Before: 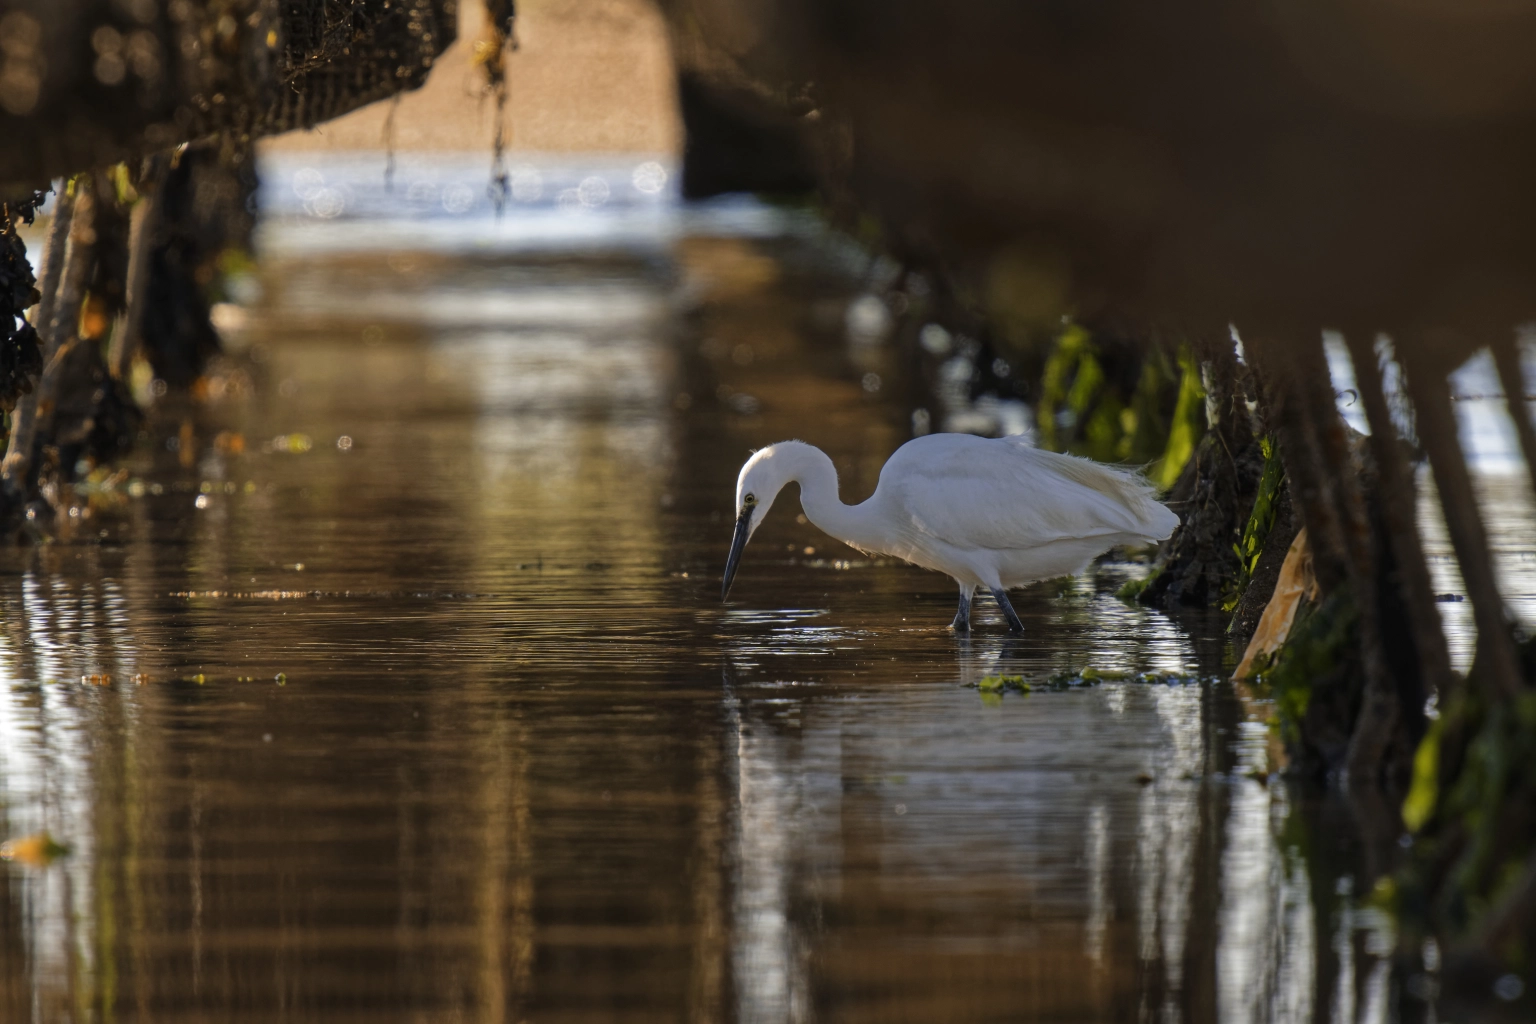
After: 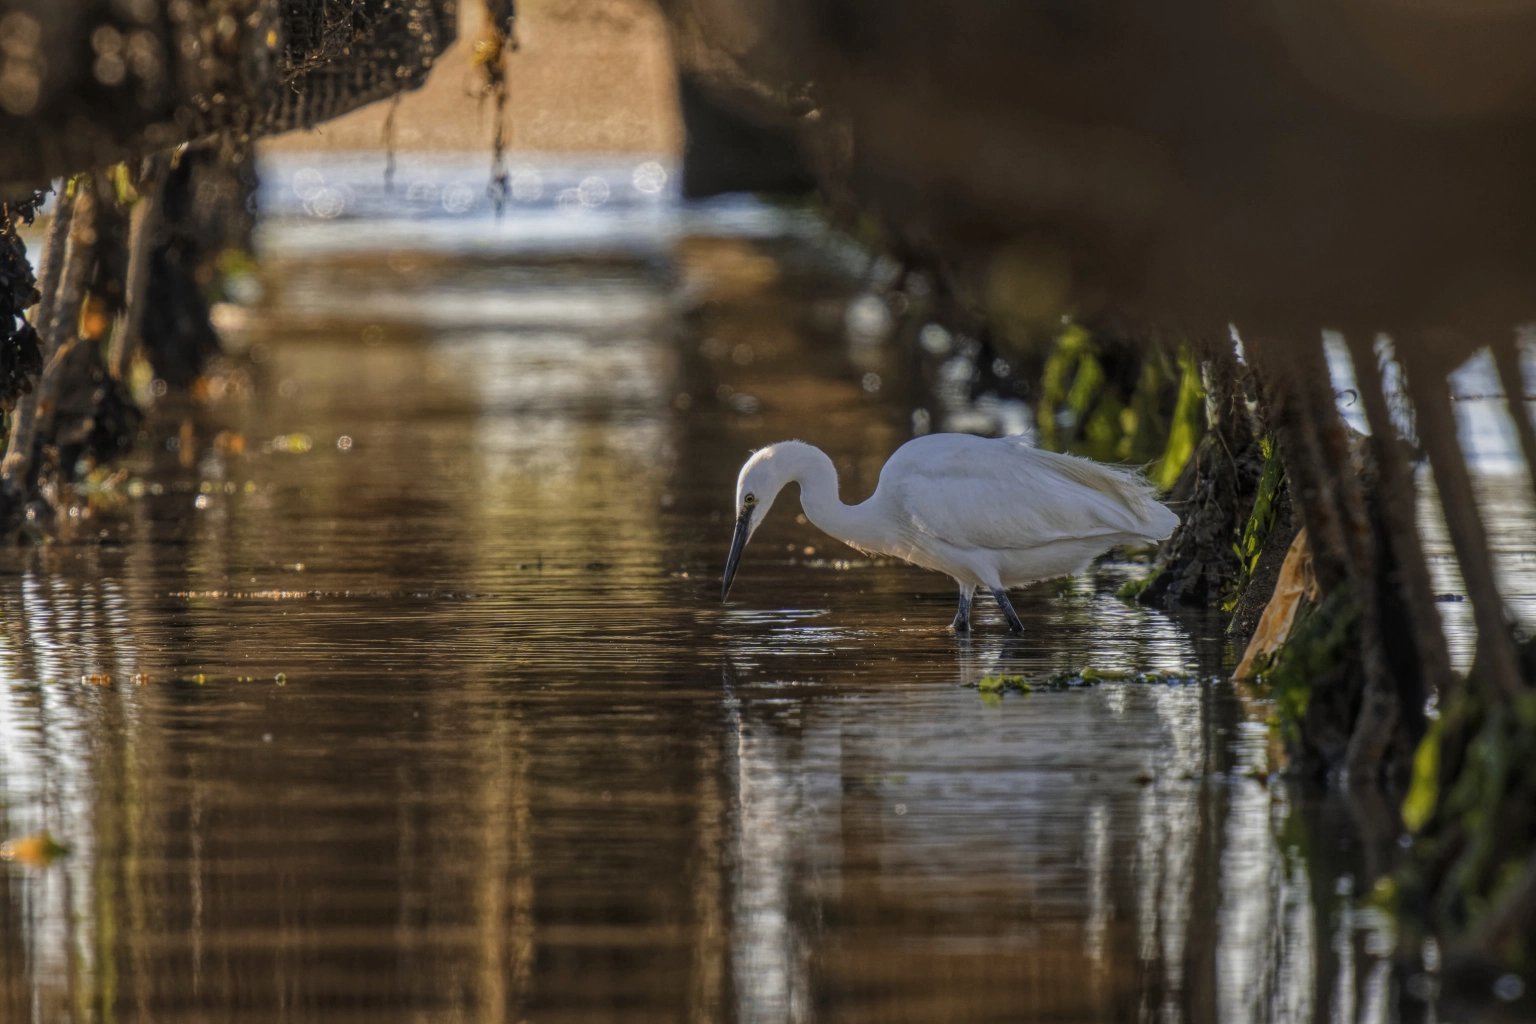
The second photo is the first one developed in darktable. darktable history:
local contrast: highlights 67%, shadows 35%, detail 166%, midtone range 0.2
